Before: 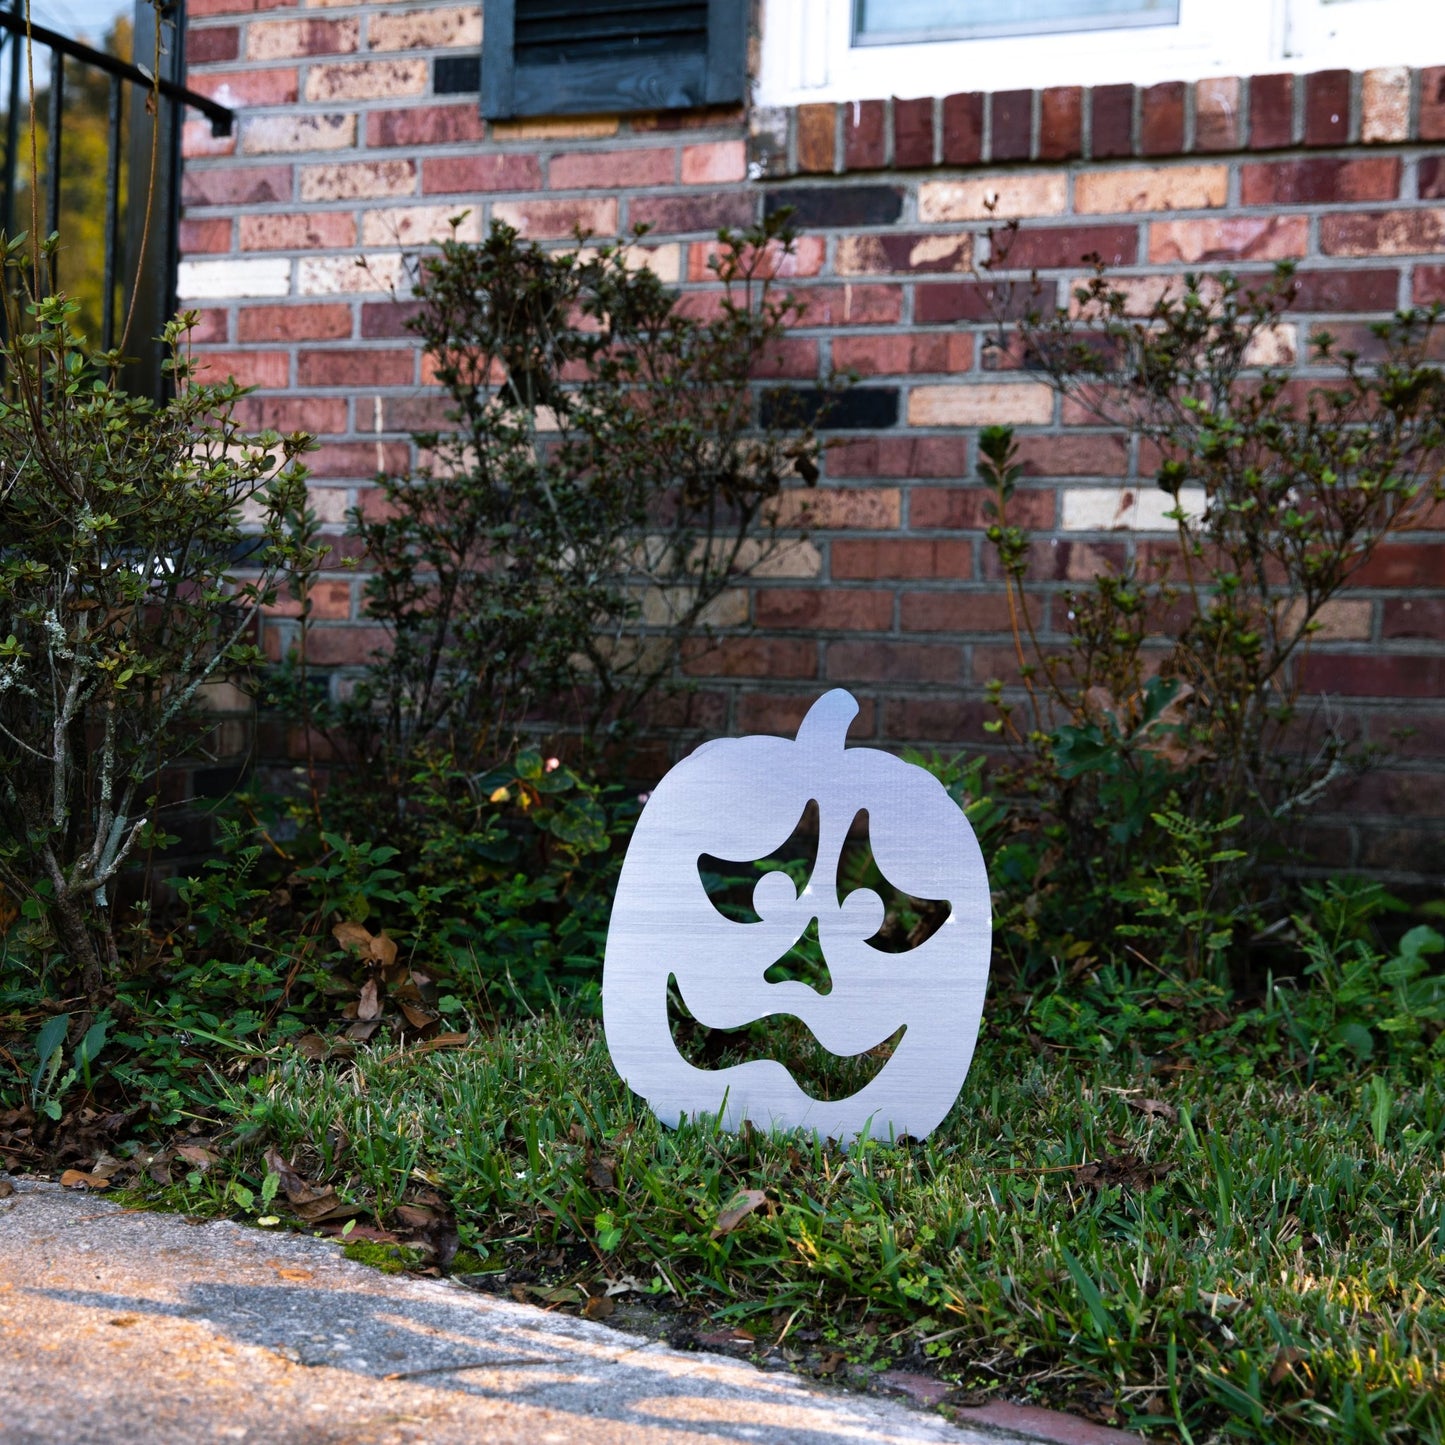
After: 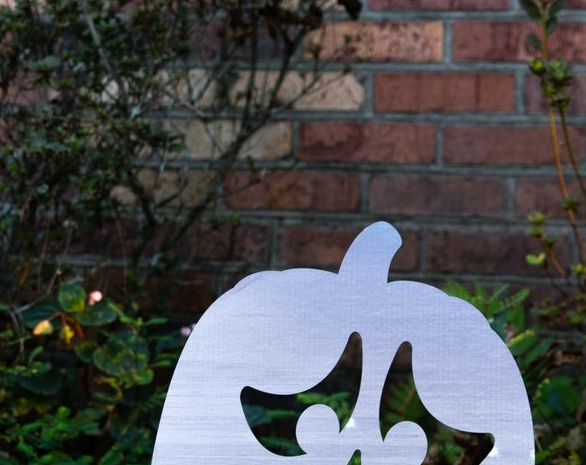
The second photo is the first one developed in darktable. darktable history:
crop: left 31.645%, top 32.329%, right 27.764%, bottom 35.423%
